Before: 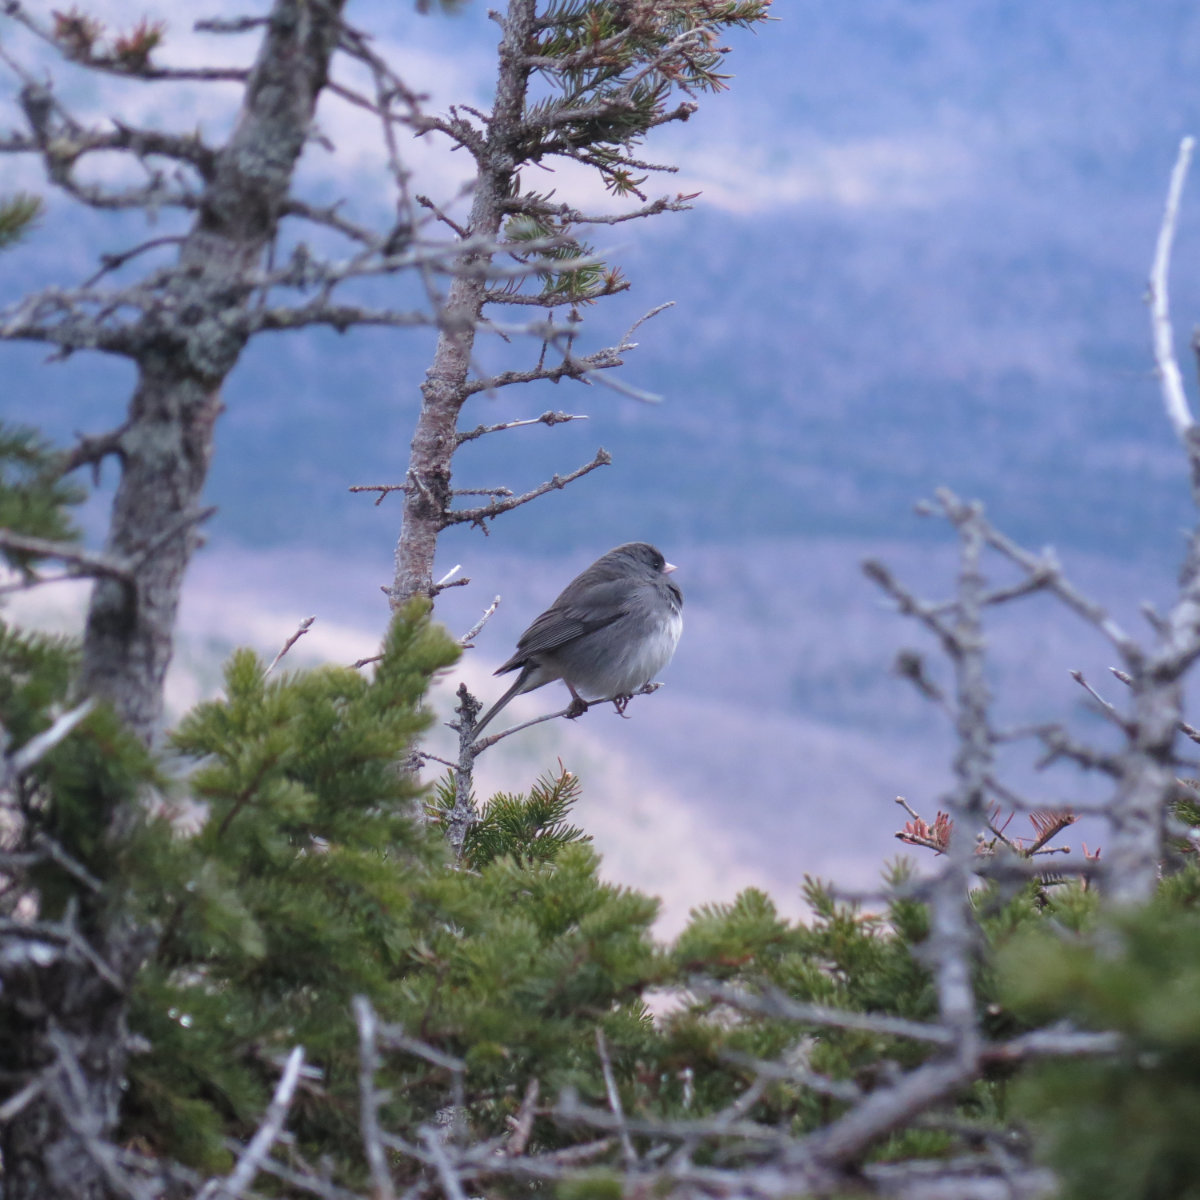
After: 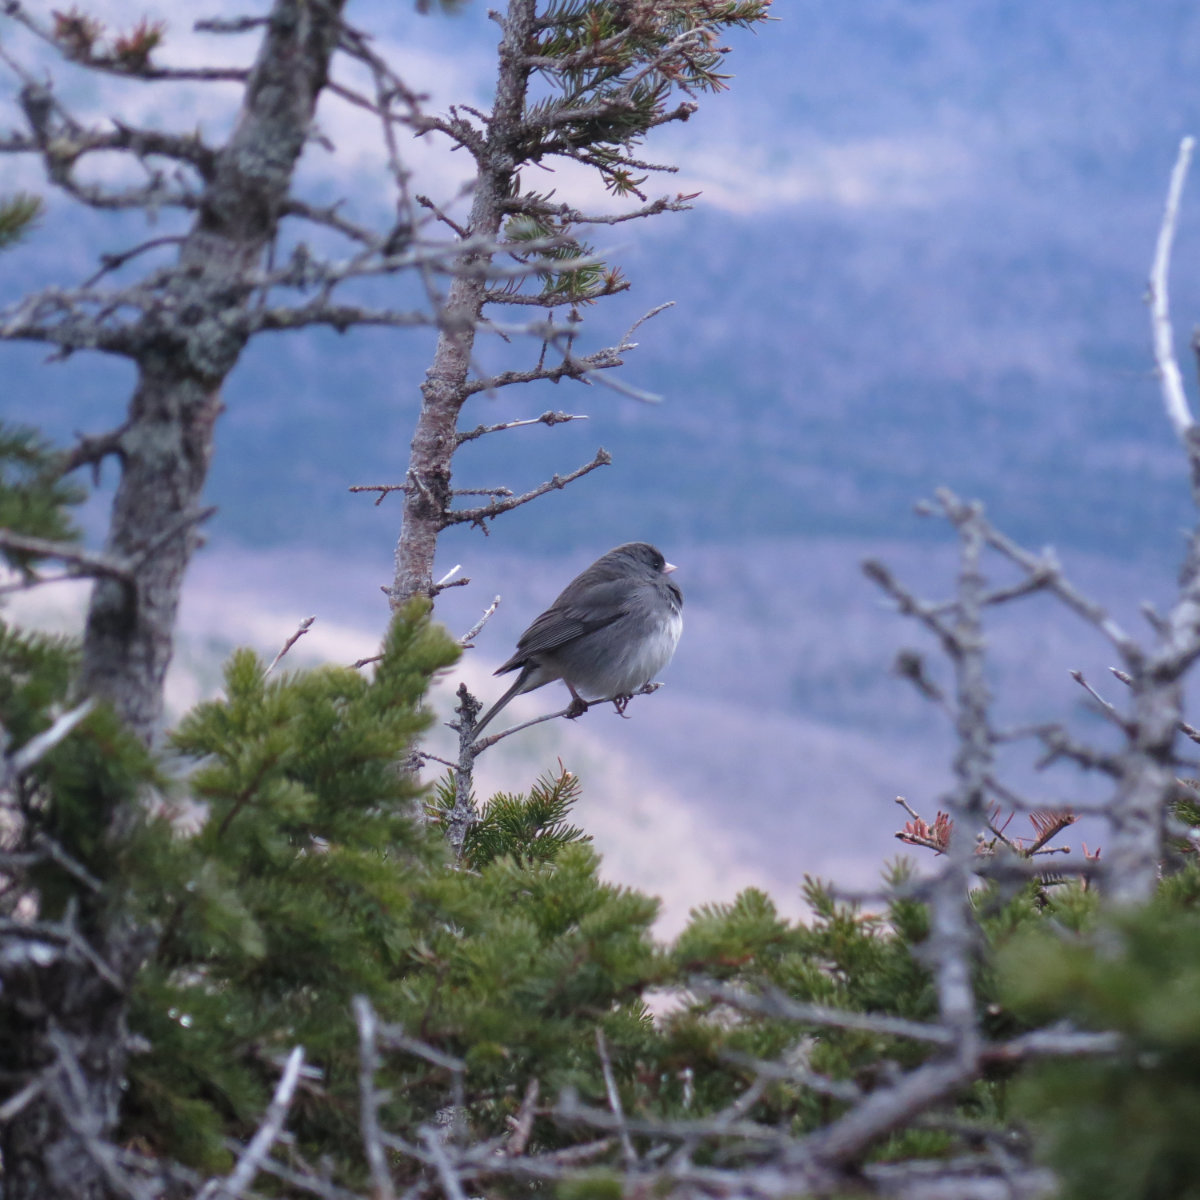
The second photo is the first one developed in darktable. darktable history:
contrast brightness saturation: contrast 0.025, brightness -0.04
